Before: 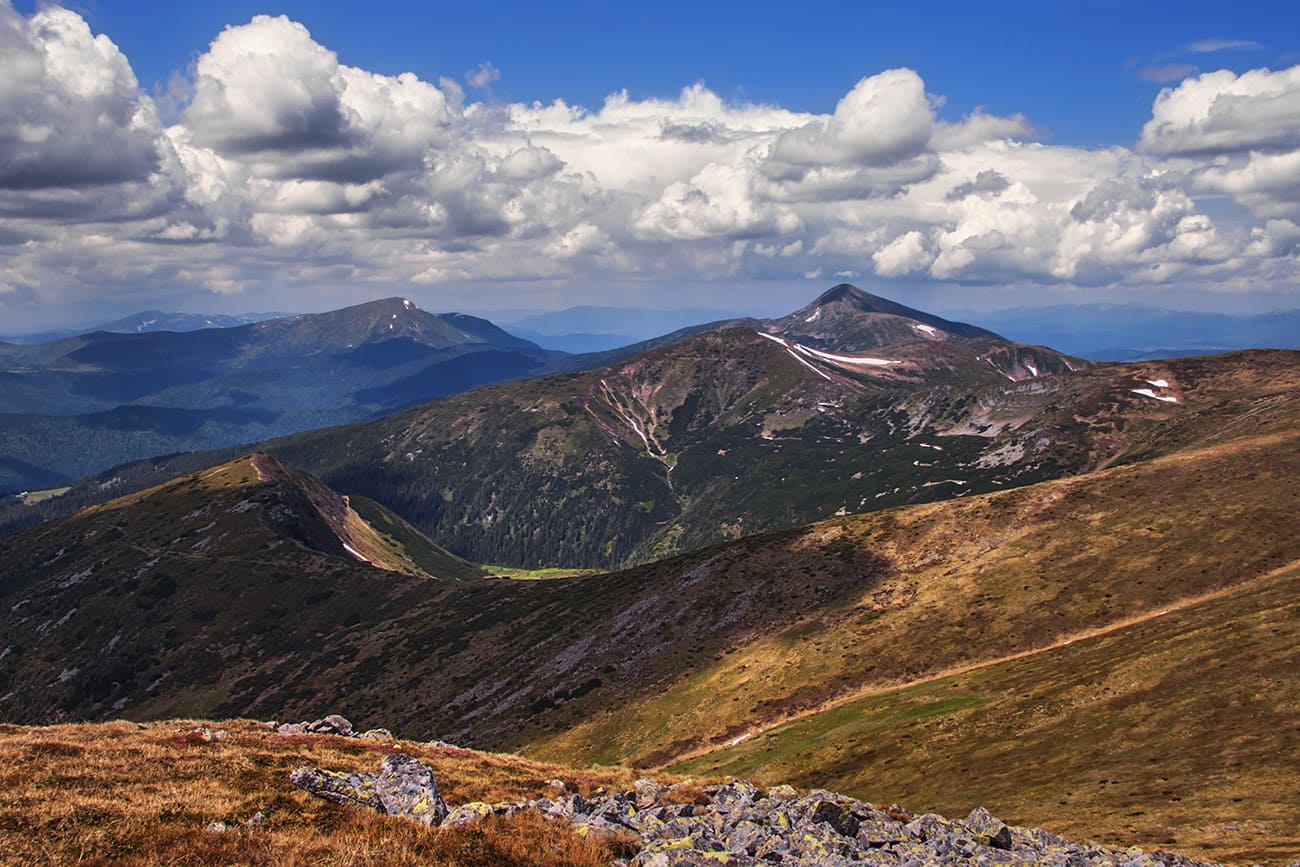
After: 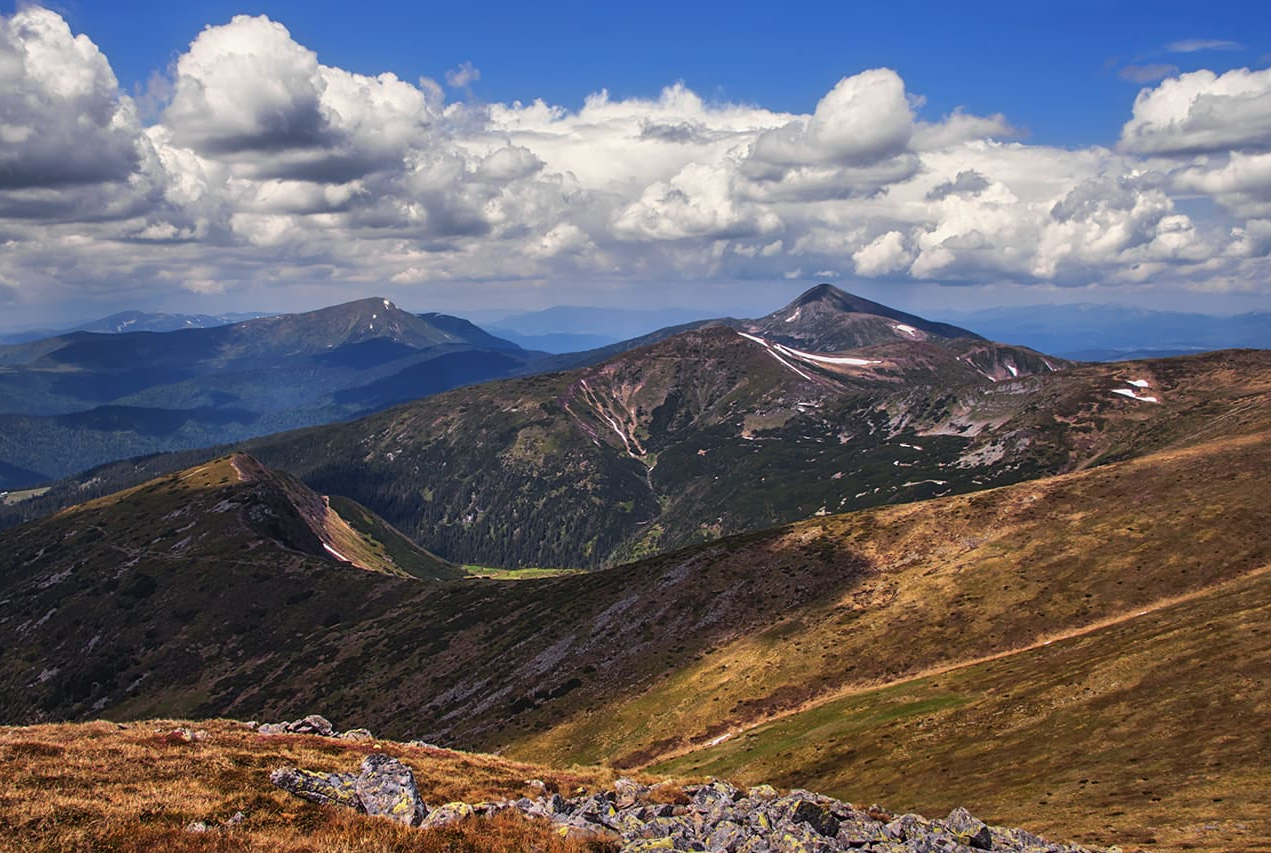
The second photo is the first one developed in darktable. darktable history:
crop and rotate: left 1.595%, right 0.617%, bottom 1.542%
